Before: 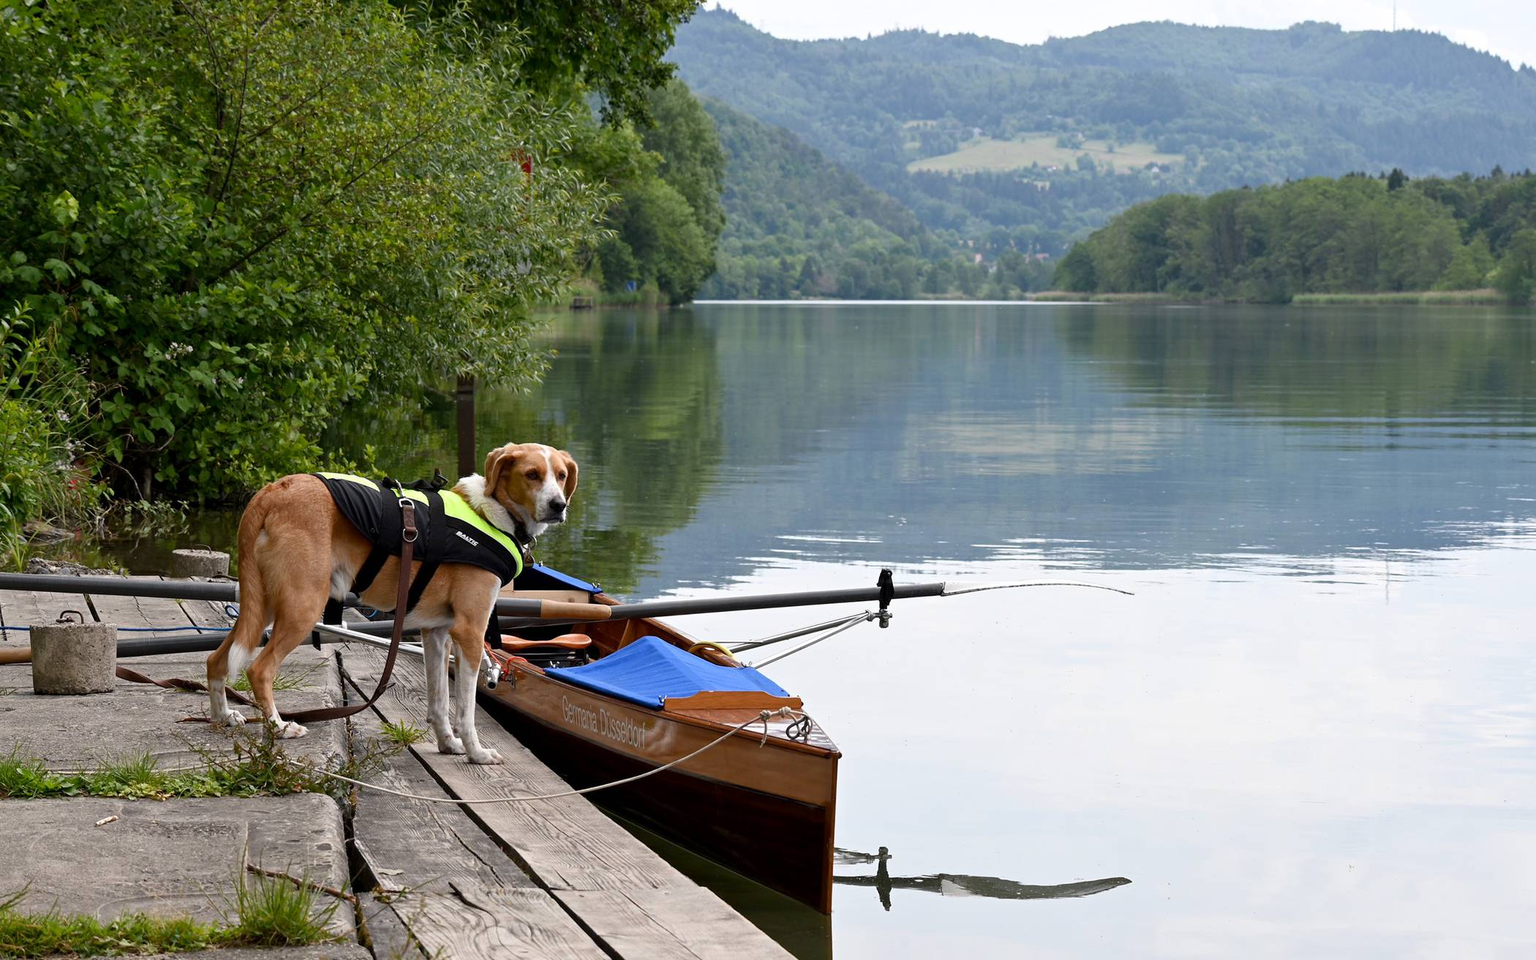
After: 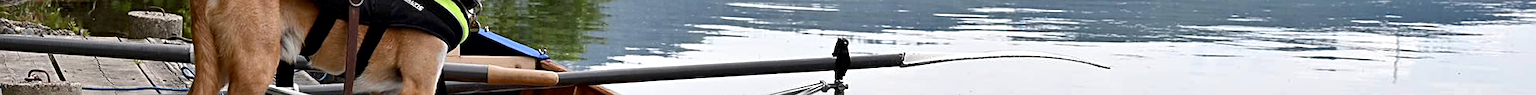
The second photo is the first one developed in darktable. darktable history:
shadows and highlights: shadows 32.83, highlights -47.7, soften with gaussian
local contrast: mode bilateral grid, contrast 20, coarseness 50, detail 171%, midtone range 0.2
crop and rotate: top 59.084%, bottom 30.916%
rotate and perspective: rotation 0.062°, lens shift (vertical) 0.115, lens shift (horizontal) -0.133, crop left 0.047, crop right 0.94, crop top 0.061, crop bottom 0.94
sharpen: on, module defaults
